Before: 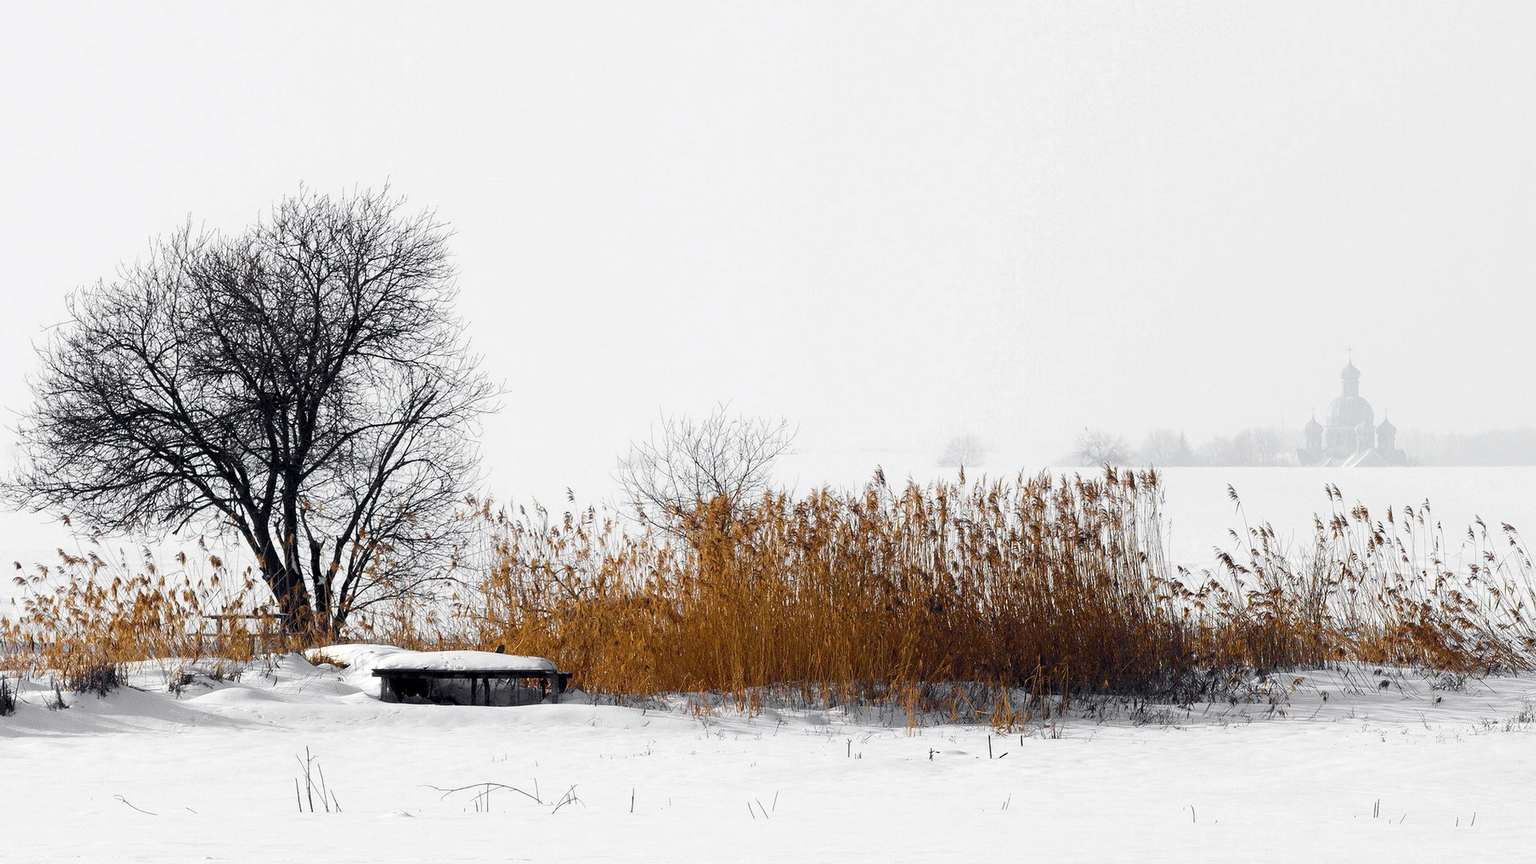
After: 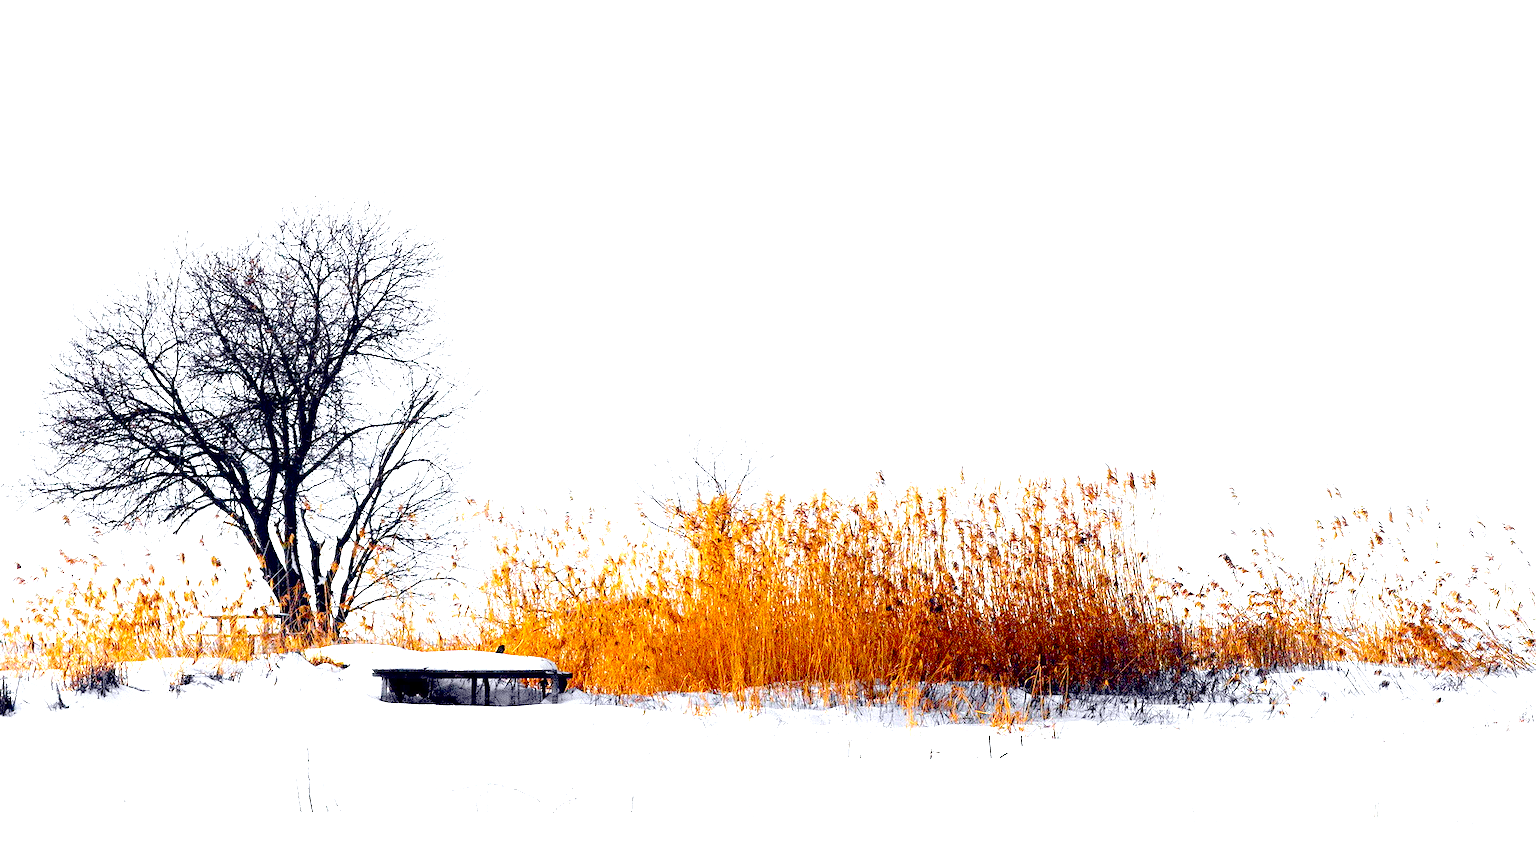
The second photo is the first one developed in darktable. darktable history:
contrast brightness saturation: contrast 0.07, brightness 0.18, saturation 0.4
exposure: black level correction 0.016, exposure 1.774 EV, compensate highlight preservation false
white balance: red 0.988, blue 1.017
